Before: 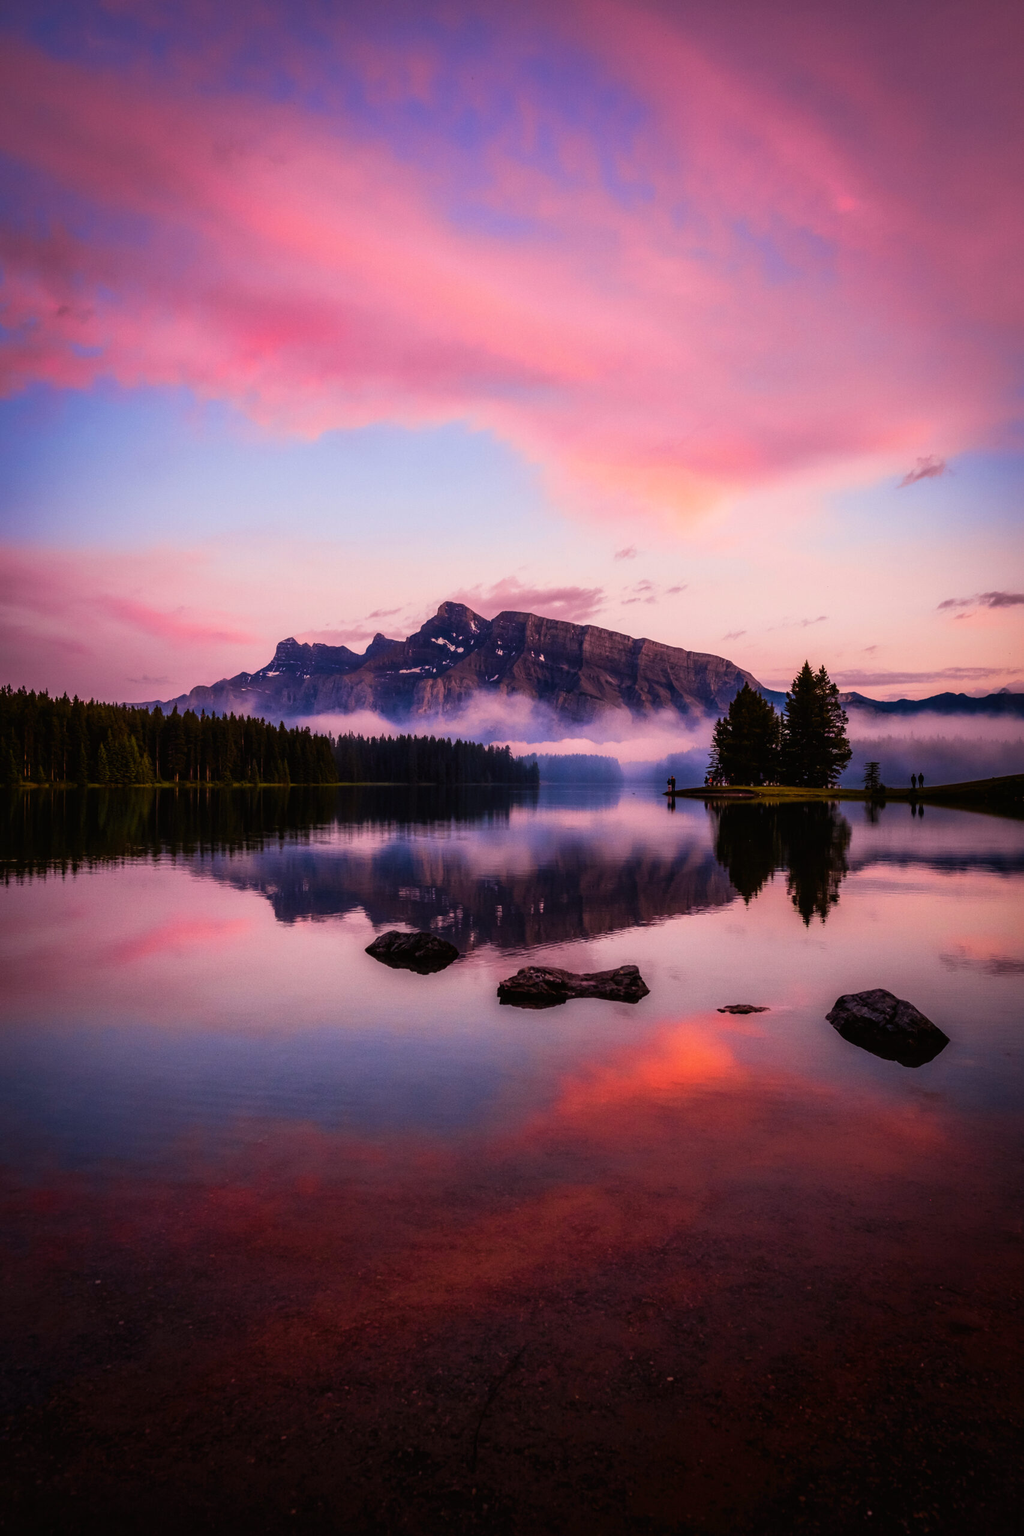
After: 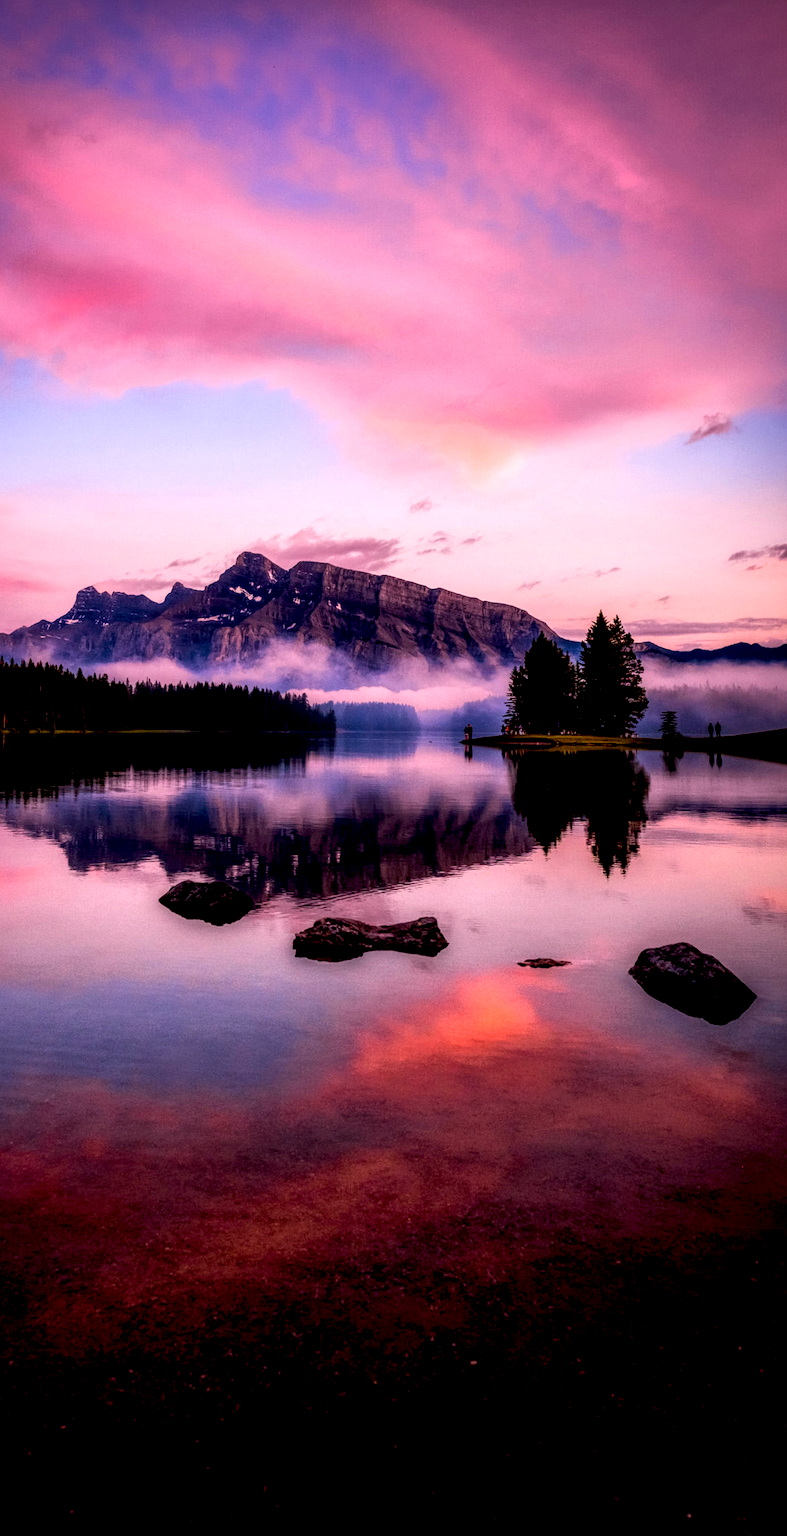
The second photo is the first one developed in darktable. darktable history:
local contrast: highlights 100%, shadows 100%, detail 200%, midtone range 0.2
exposure: black level correction 0.009, exposure 0.119 EV, compensate highlight preservation false
rotate and perspective: rotation 0.215°, lens shift (vertical) -0.139, crop left 0.069, crop right 0.939, crop top 0.002, crop bottom 0.996
crop: left 17.582%, bottom 0.031%
white balance: red 1.05, blue 1.072
